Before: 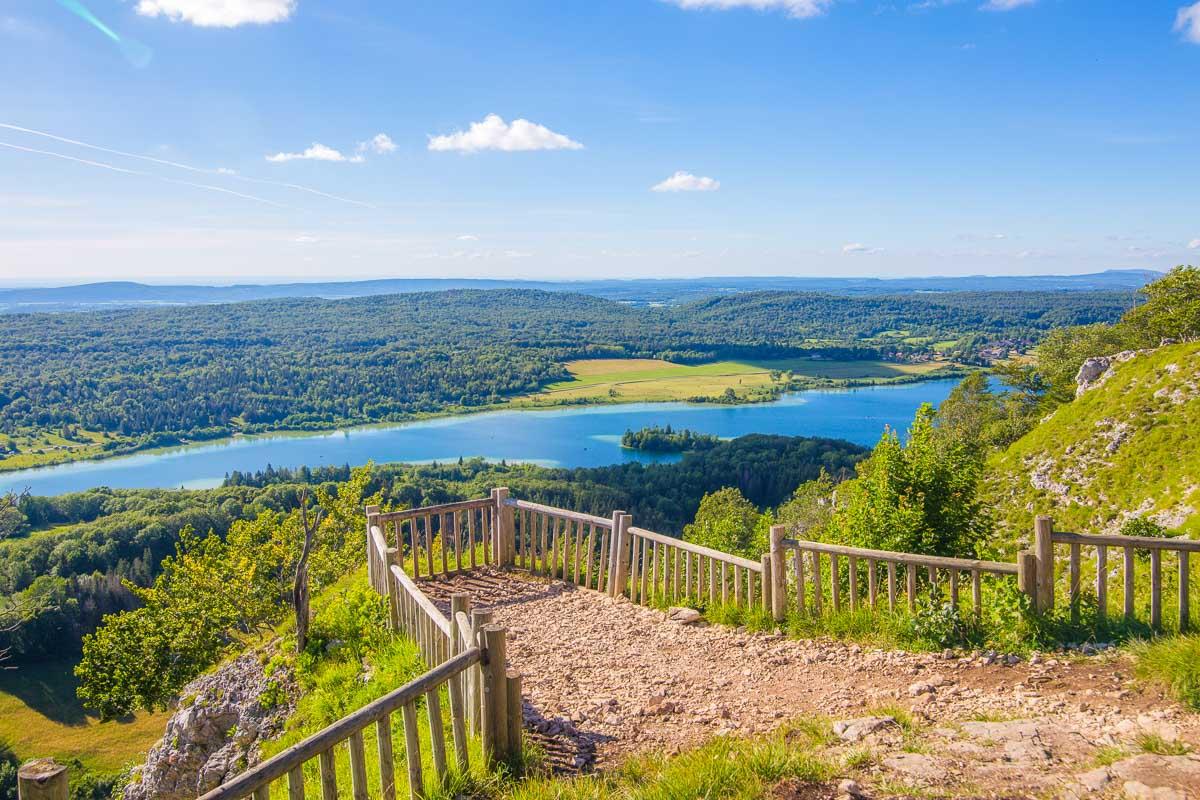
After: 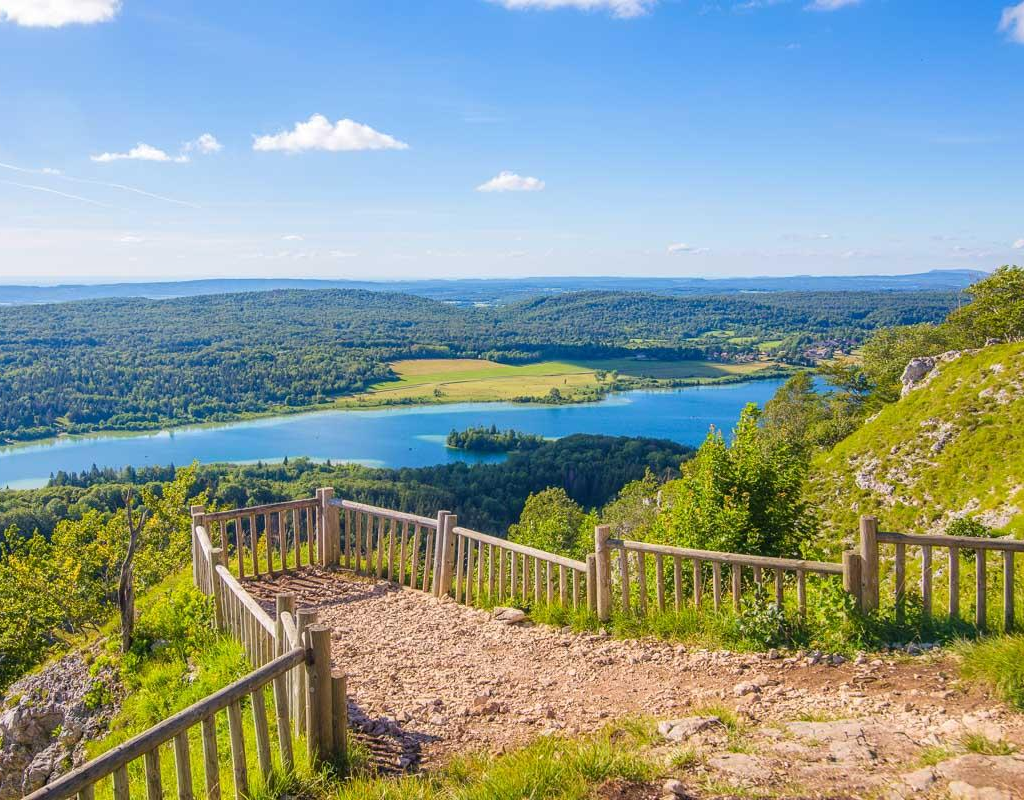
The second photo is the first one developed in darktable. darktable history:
tone equalizer: mask exposure compensation -0.505 EV
crop and rotate: left 14.633%
